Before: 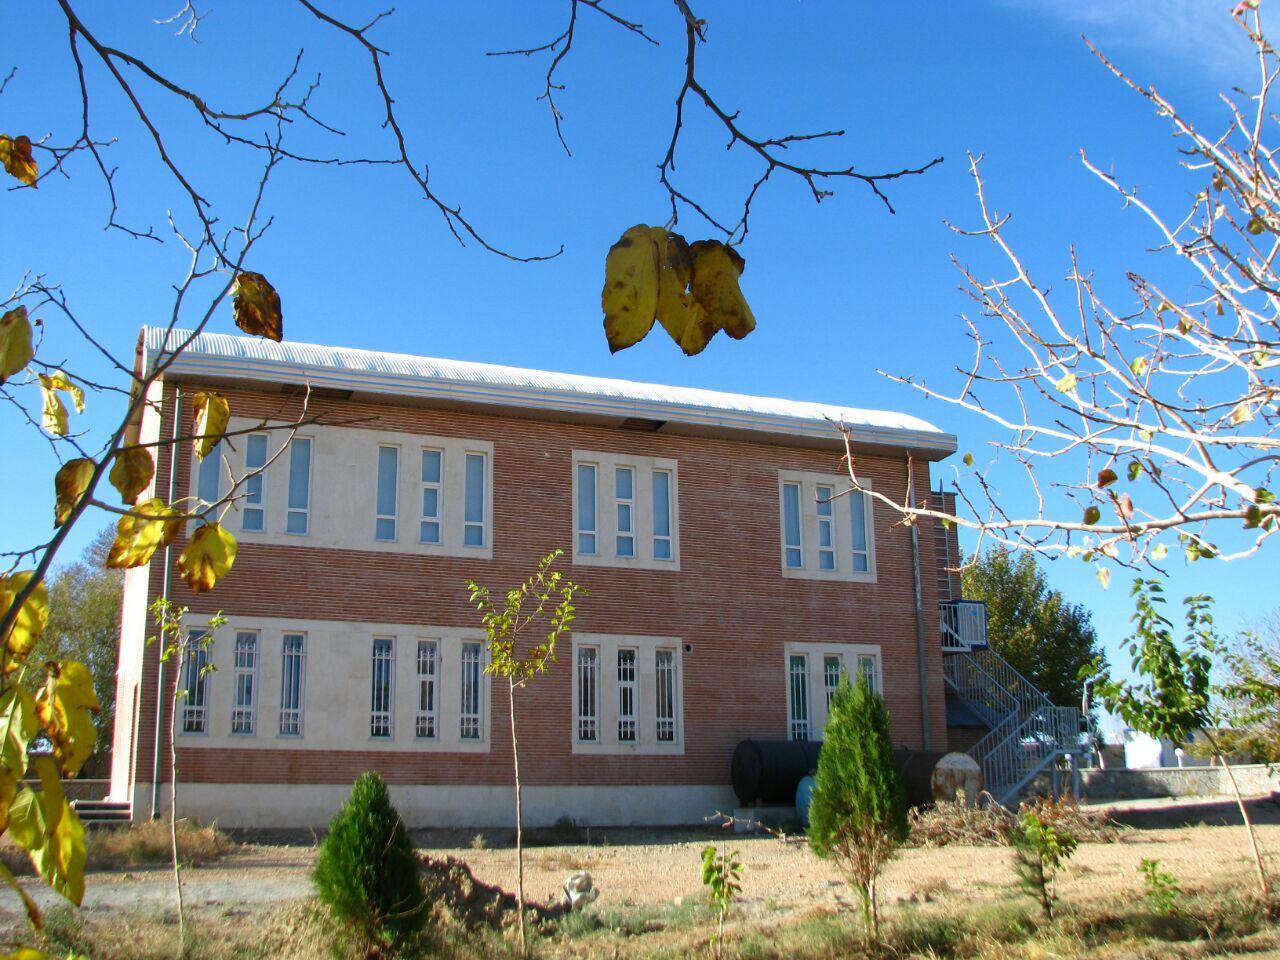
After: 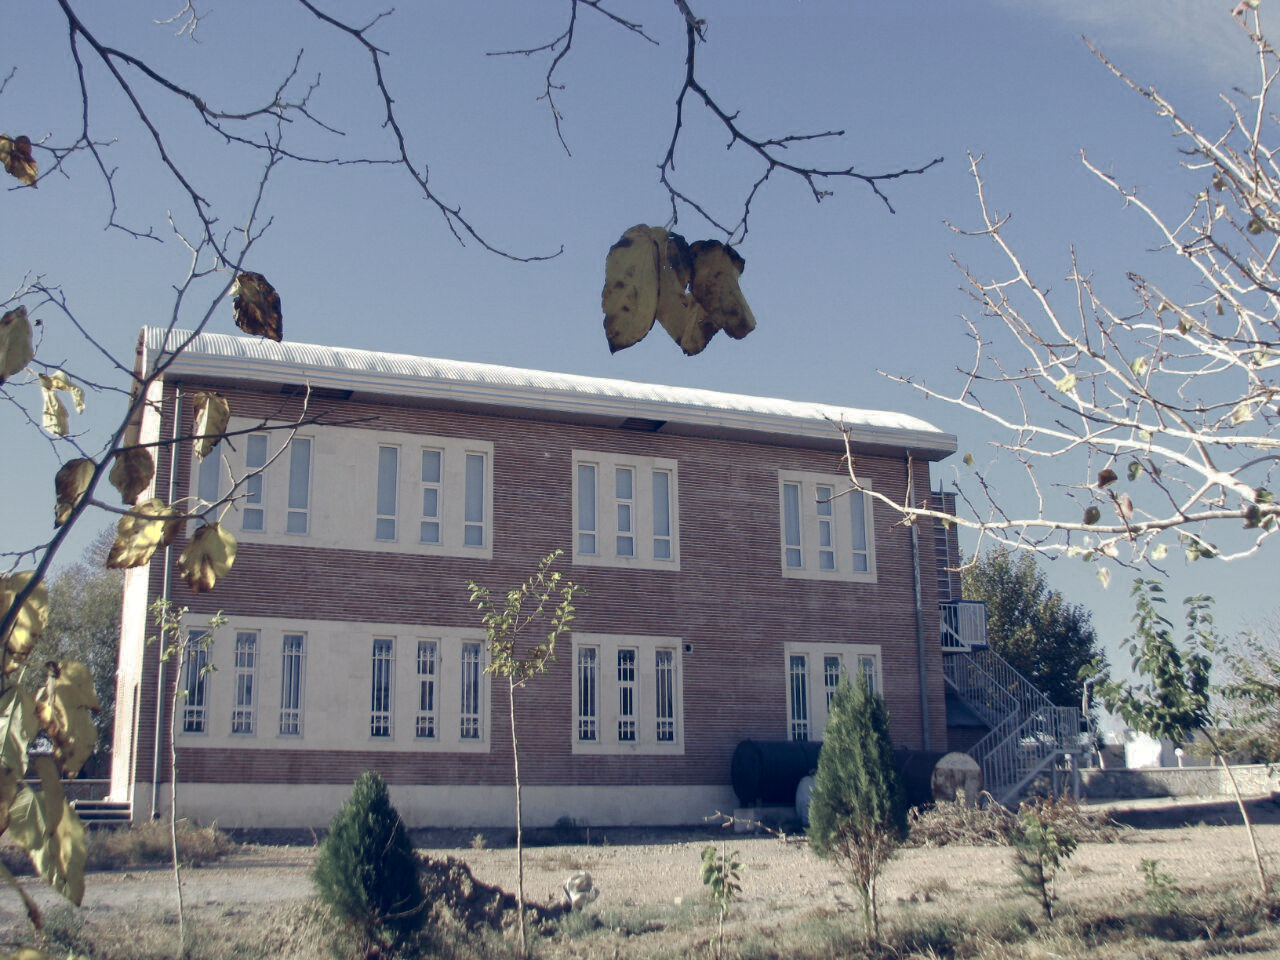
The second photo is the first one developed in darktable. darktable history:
tone curve: curves: ch0 [(0, 0) (0.003, 0.003) (0.011, 0.011) (0.025, 0.025) (0.044, 0.044) (0.069, 0.068) (0.1, 0.098) (0.136, 0.134) (0.177, 0.175) (0.224, 0.221) (0.277, 0.273) (0.335, 0.33) (0.399, 0.393) (0.468, 0.461) (0.543, 0.534) (0.623, 0.614) (0.709, 0.69) (0.801, 0.752) (0.898, 0.835) (1, 1)], preserve colors none
color look up table: target L [79.41, 68.15, 58.88, 46.09, 200.08, 100.29, 87.07, 80.38, 62.97, 62.95, 58.1, 56.02, 56.93, 38.51, 57.28, 56.53, 48.92, 40.72, 37.93, 22.91, 63.07, 68.26, 51.94, 52.38, 0 ×25], target a [1.501, -7.934, -13.79, -4.807, 0, -0.039, 0.699, 1.514, 6.825, 7.781, 14.49, 1.293, 20.44, 8.968, 4.42, 19.47, 4.694, 1.705, 11.76, 2.978, -8.422, 1.247, -7.453, 0.082, 0 ×25], target b [3.33, 17.87, 8.012, 2.892, 0, 0.486, 5.777, 30, 22.7, 6.853, 20.47, -1.338, 6.386, -0.546, -8.515, -3.803, -21.16, -7.123, -16.05, -16.57, -0.062, 1.277, -13.31, -11.44, 0 ×25], num patches 24
